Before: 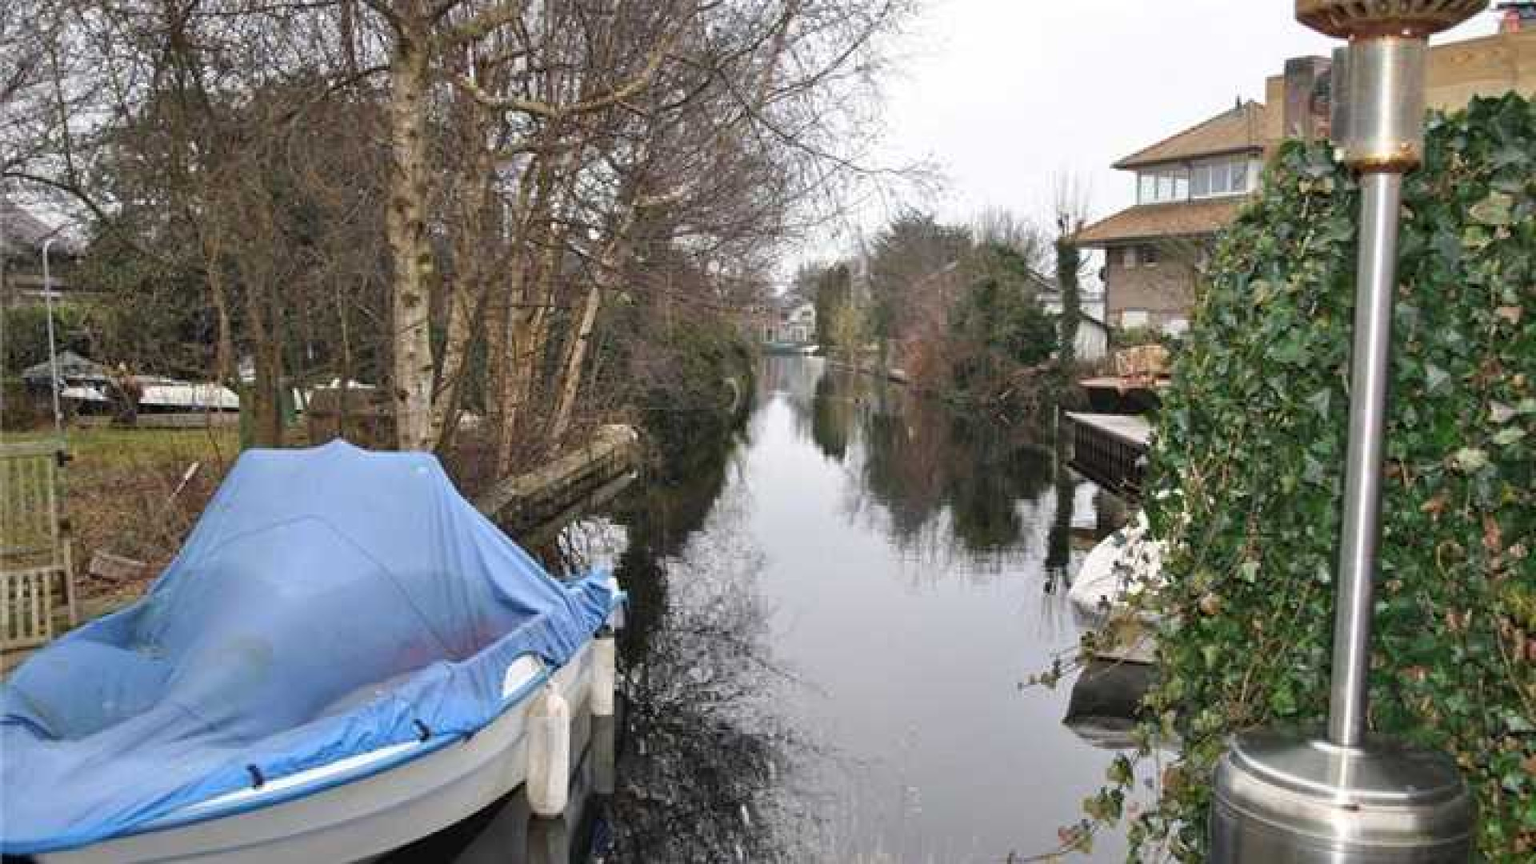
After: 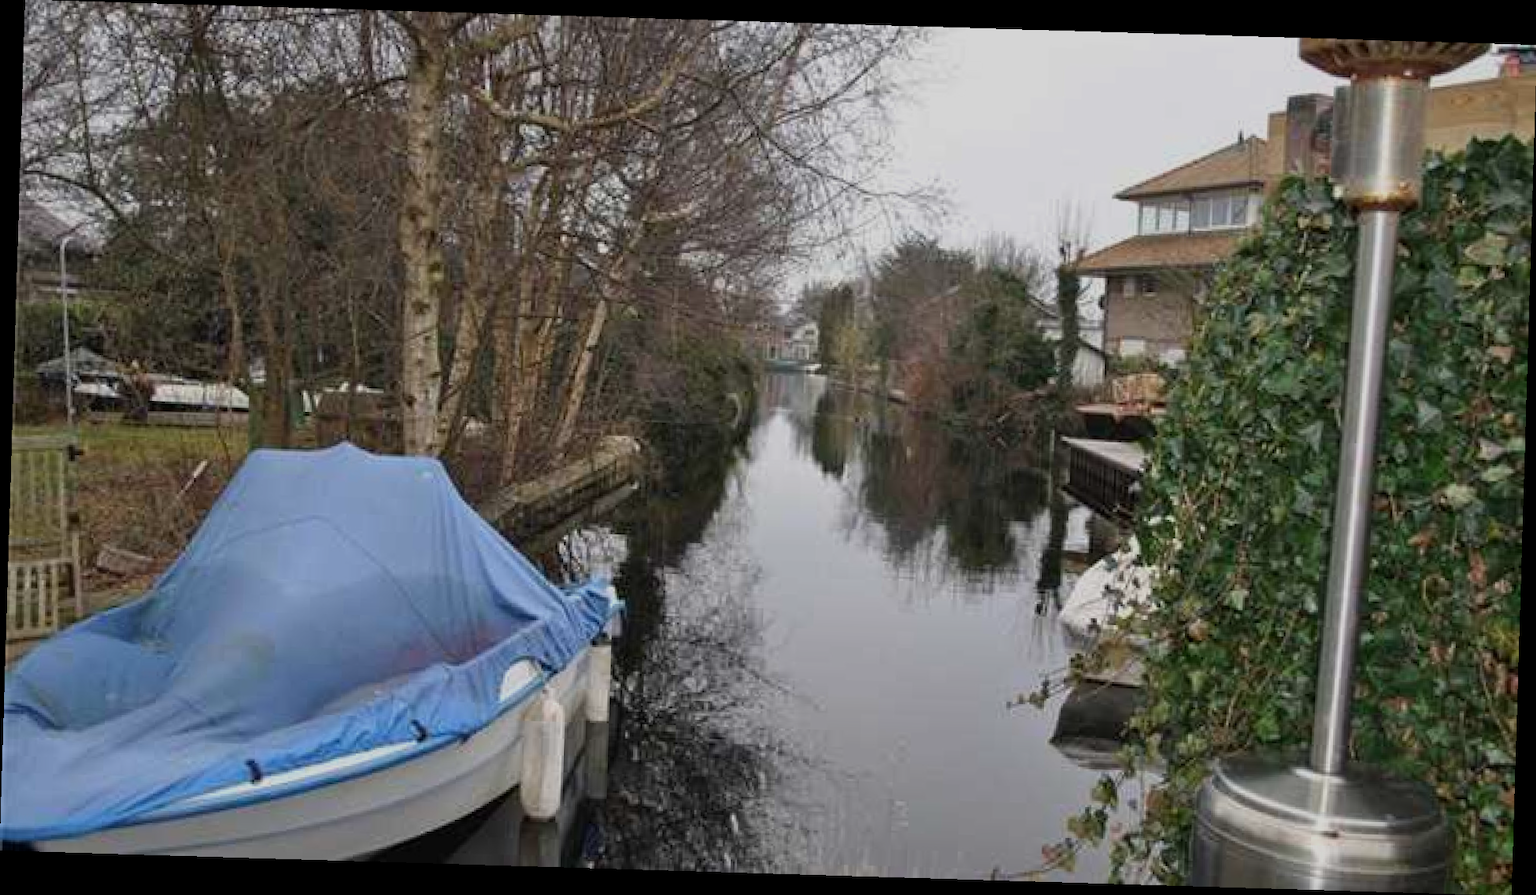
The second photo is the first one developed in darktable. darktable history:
exposure: exposure -0.582 EV, compensate highlight preservation false
rotate and perspective: rotation 1.72°, automatic cropping off
